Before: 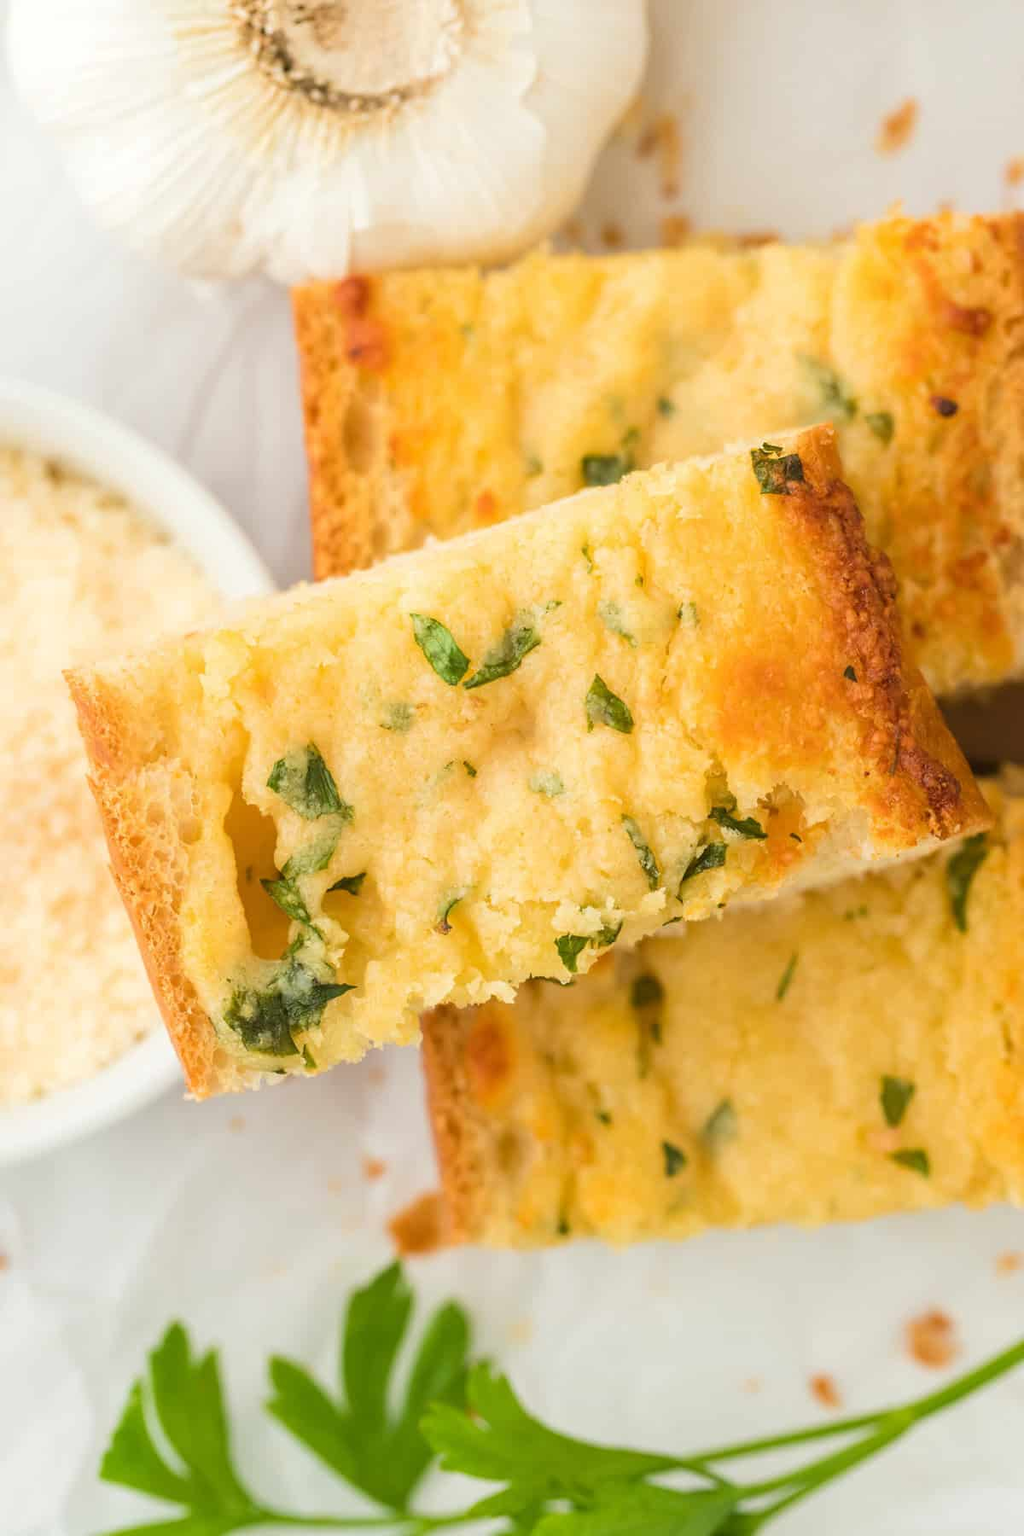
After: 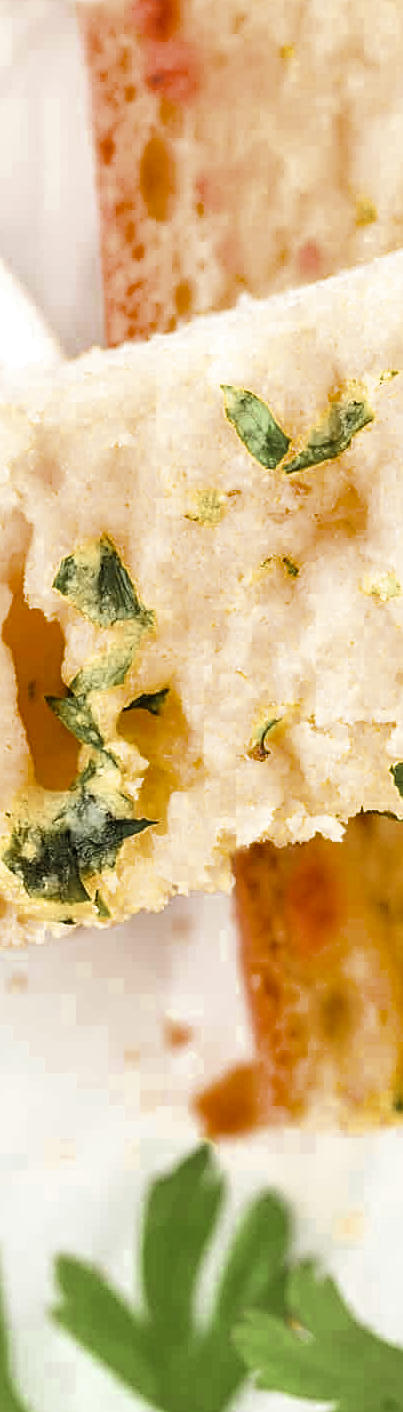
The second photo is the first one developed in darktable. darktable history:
sharpen: on, module defaults
exposure: exposure 0.178 EV, compensate highlight preservation false
filmic rgb: black relative exposure -6.5 EV, white relative exposure 2.42 EV, target white luminance 99.877%, hardness 5.28, latitude 0.842%, contrast 1.427, highlights saturation mix 1.66%
crop and rotate: left 21.683%, top 18.584%, right 44.668%, bottom 2.967%
color zones: curves: ch0 [(0.11, 0.396) (0.195, 0.36) (0.25, 0.5) (0.303, 0.412) (0.357, 0.544) (0.75, 0.5) (0.967, 0.328)]; ch1 [(0, 0.468) (0.112, 0.512) (0.202, 0.6) (0.25, 0.5) (0.307, 0.352) (0.357, 0.544) (0.75, 0.5) (0.963, 0.524)]
contrast brightness saturation: saturation -0.069
